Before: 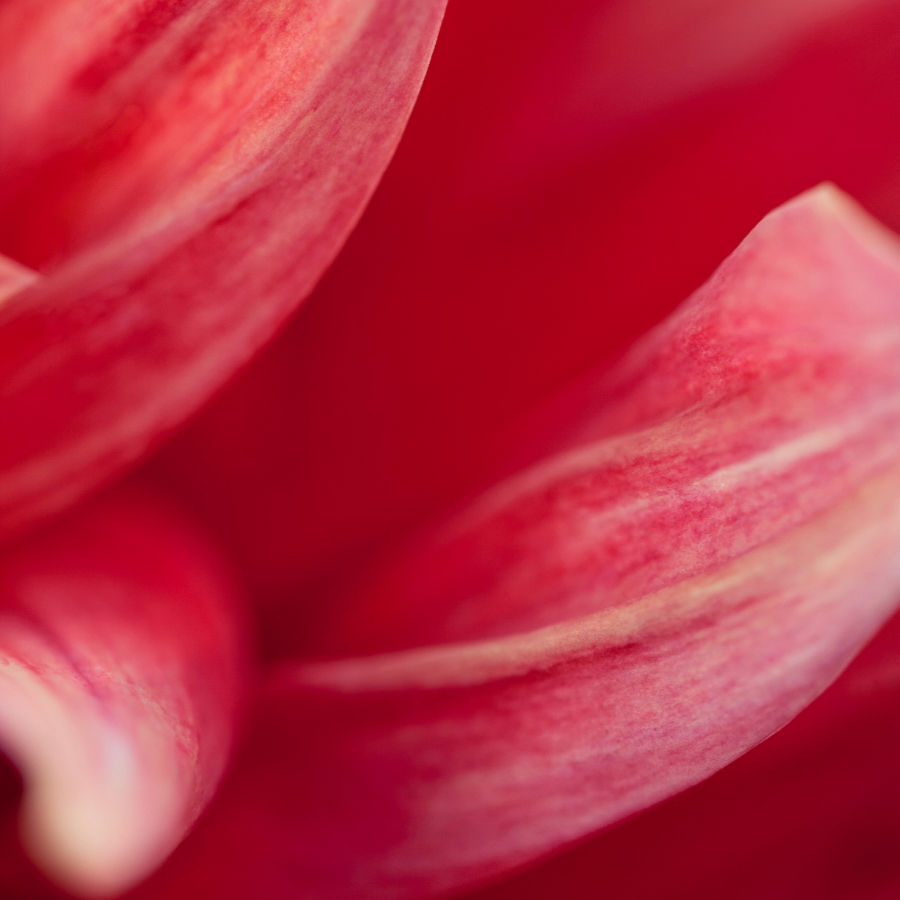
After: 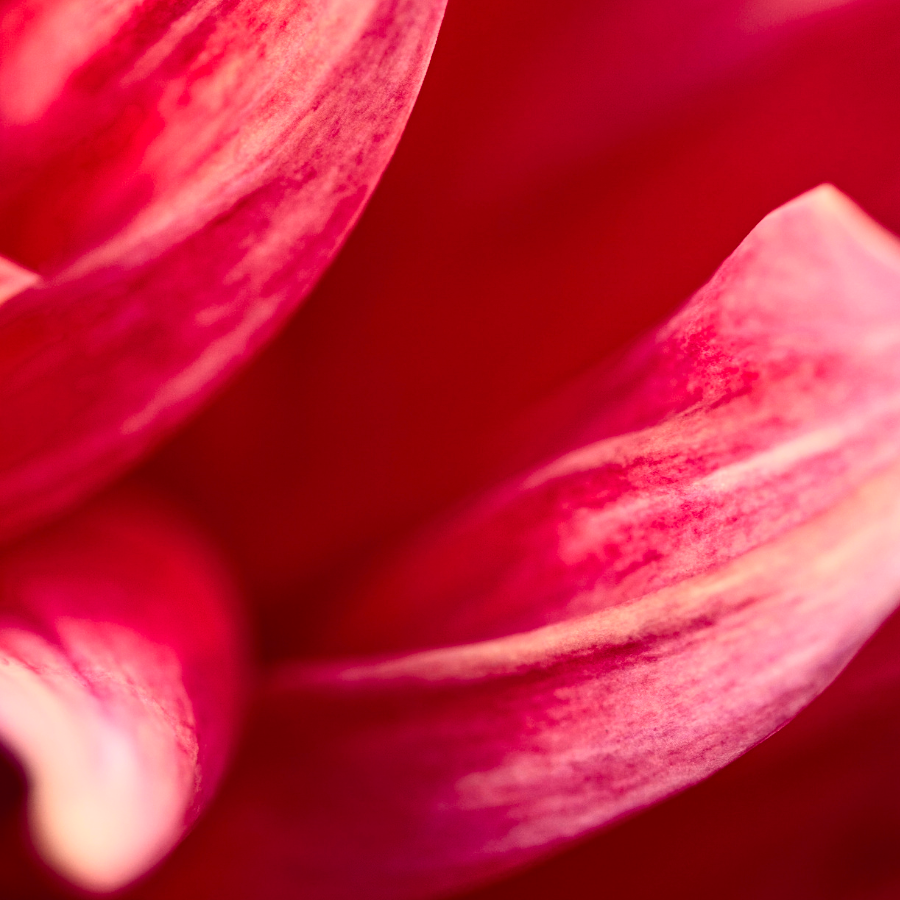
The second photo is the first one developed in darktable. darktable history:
color balance rgb: shadows lift › hue 87.51°, highlights gain › chroma 1.62%, highlights gain › hue 55.1°, global offset › chroma 0.1%, global offset › hue 253.66°, linear chroma grading › global chroma 0.5%
contrast brightness saturation: contrast 0.4, brightness 0.05, saturation 0.25
